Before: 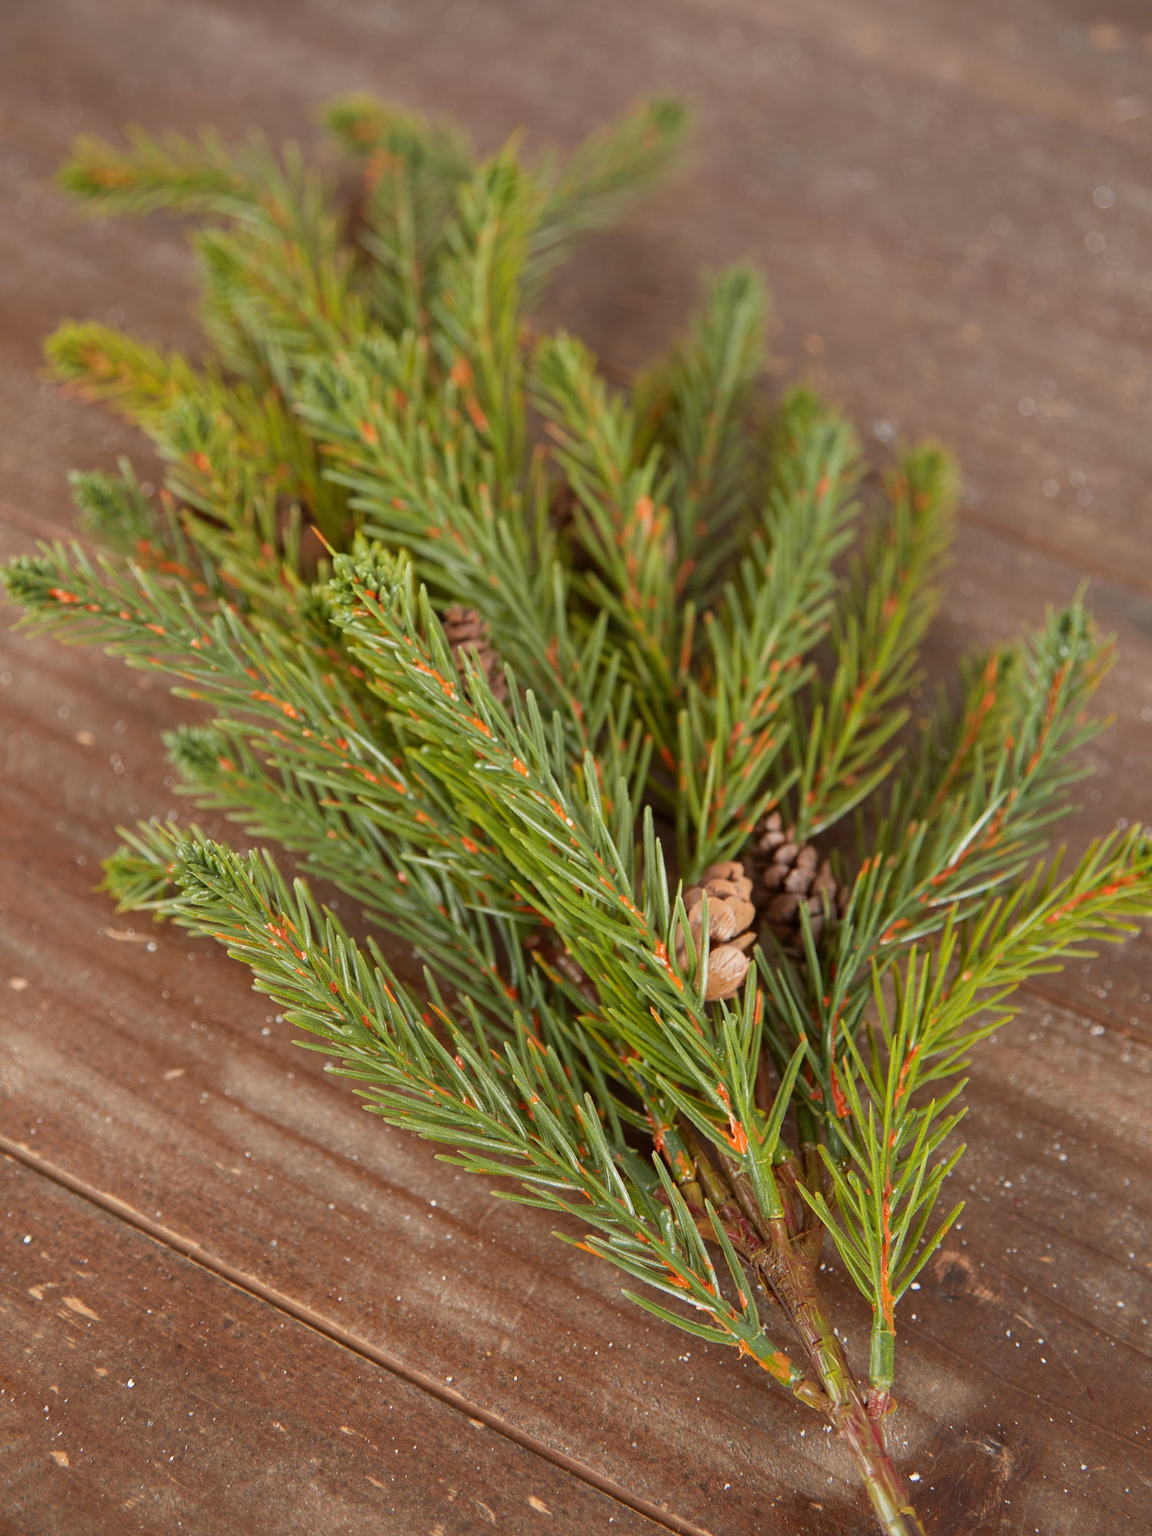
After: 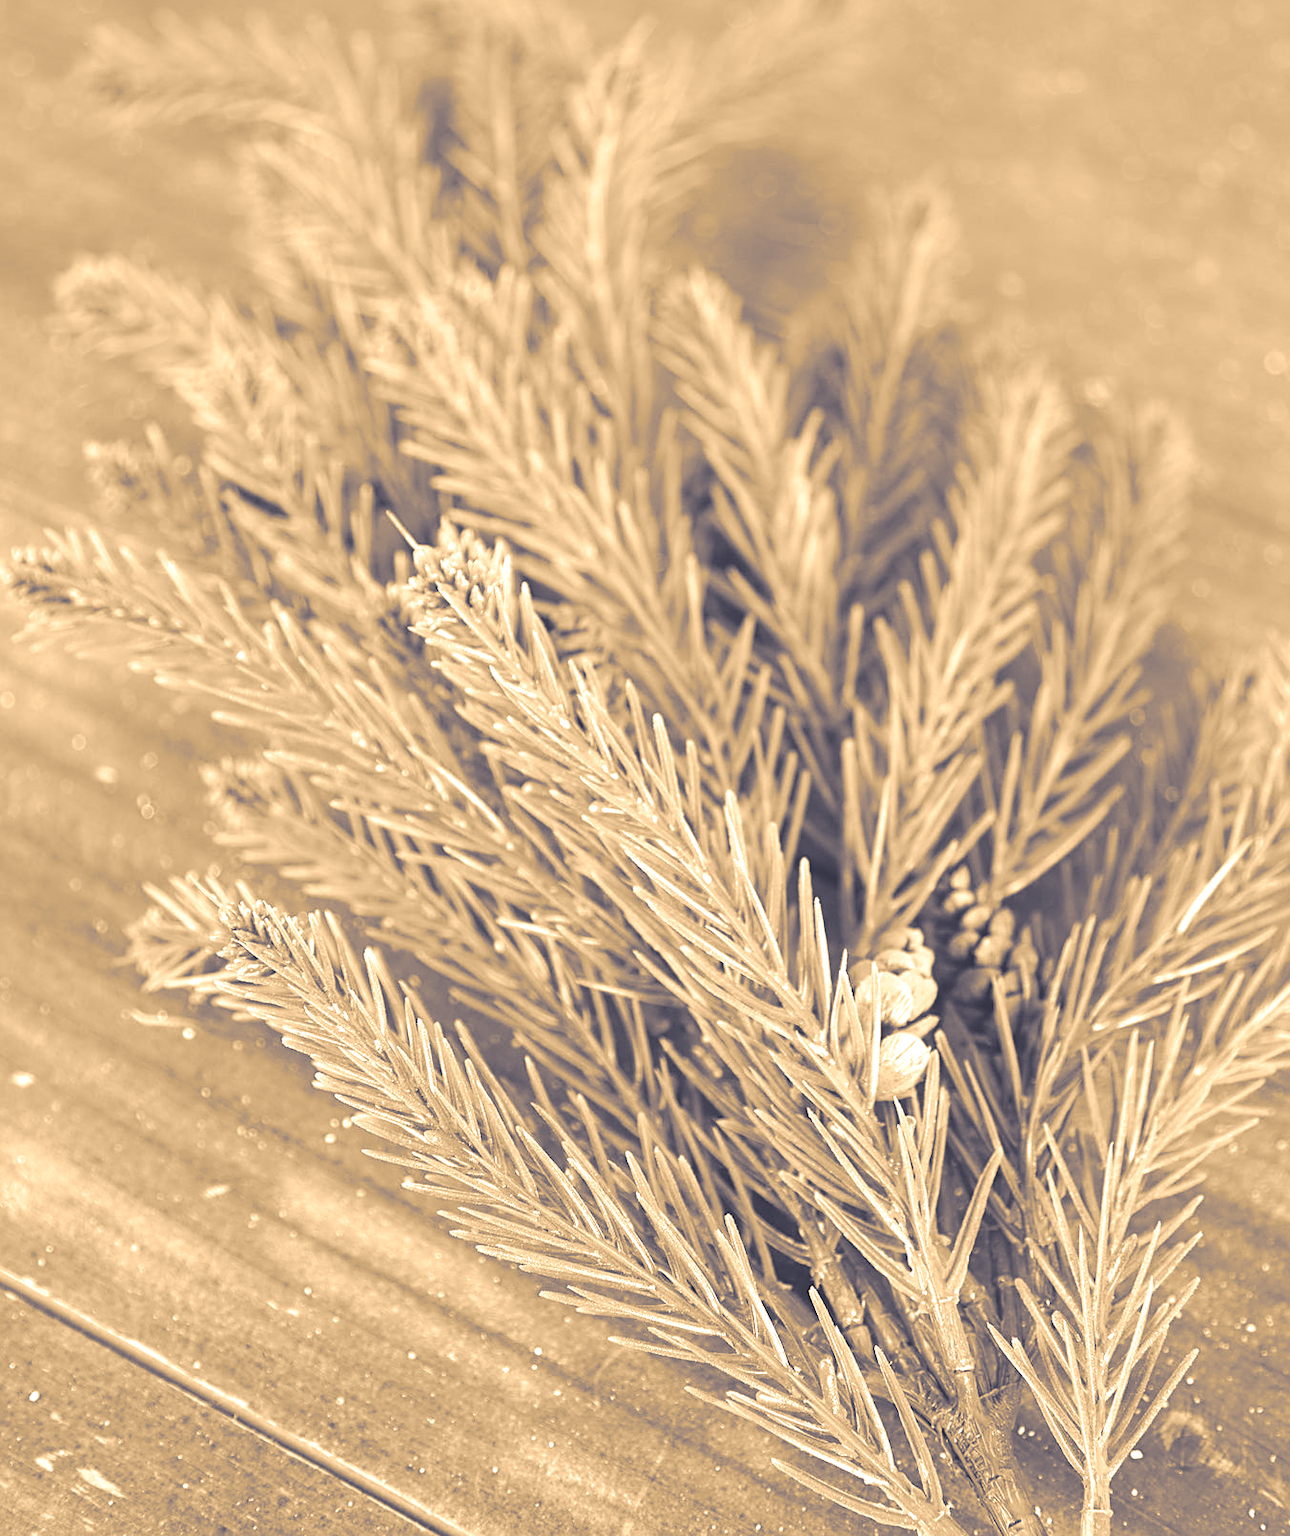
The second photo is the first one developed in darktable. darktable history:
split-toning: shadows › hue 226.8°, shadows › saturation 0.84
crop: top 7.49%, right 9.717%, bottom 11.943%
colorize: hue 28.8°, source mix 100%
sharpen: on, module defaults
